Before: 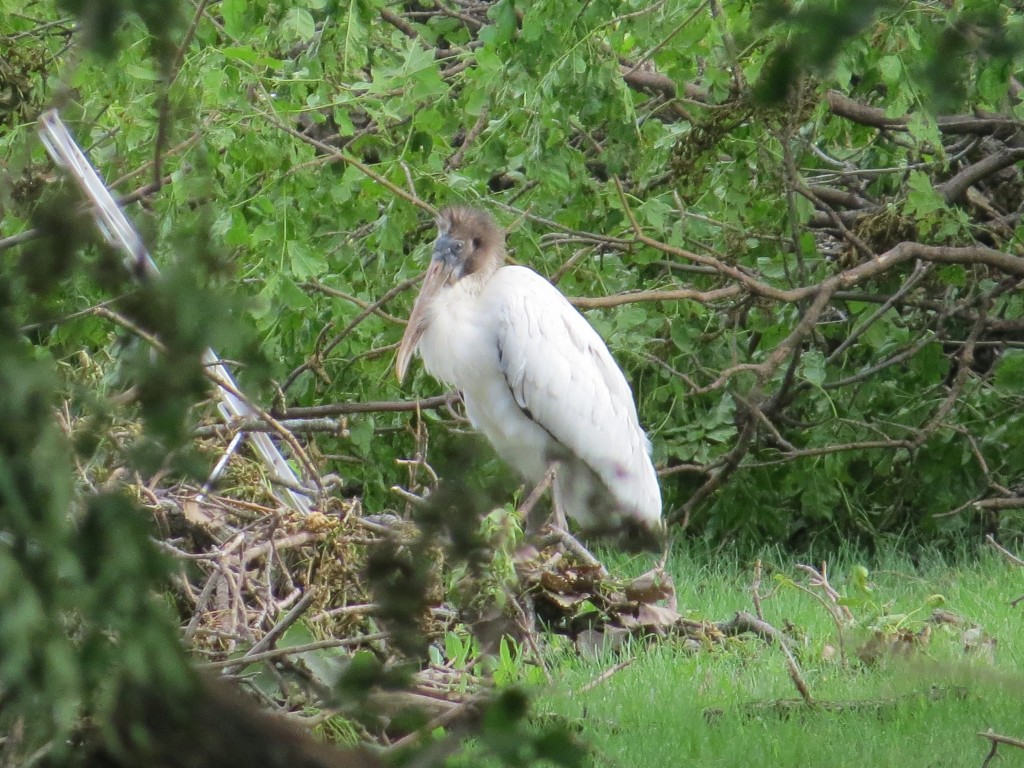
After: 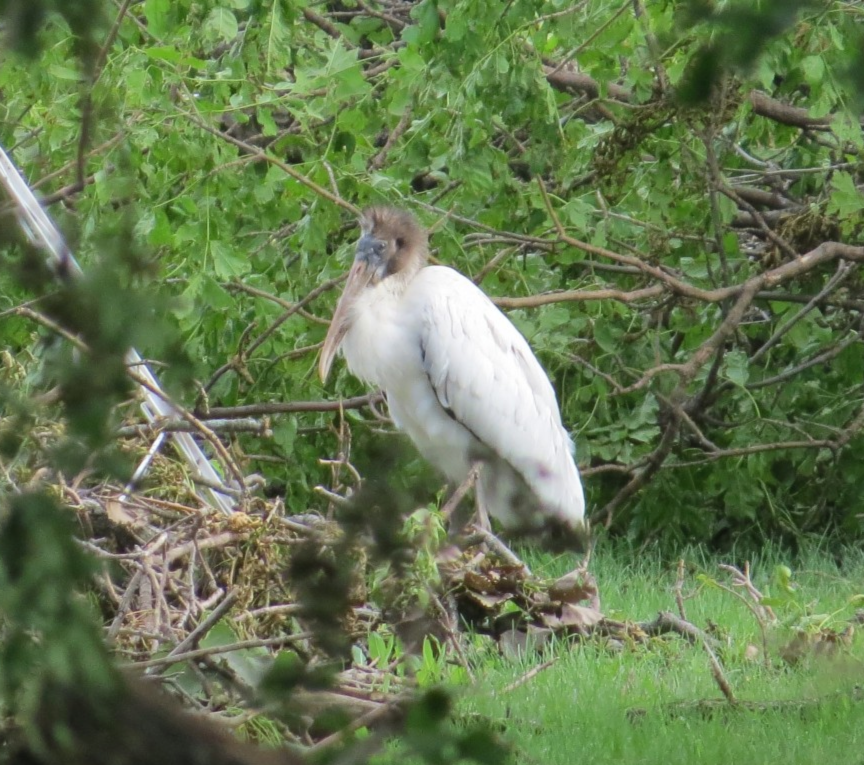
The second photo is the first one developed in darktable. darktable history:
shadows and highlights: shadows 37.27, highlights -28.18, soften with gaussian
crop: left 7.598%, right 7.873%
lowpass: radius 0.5, unbound 0
